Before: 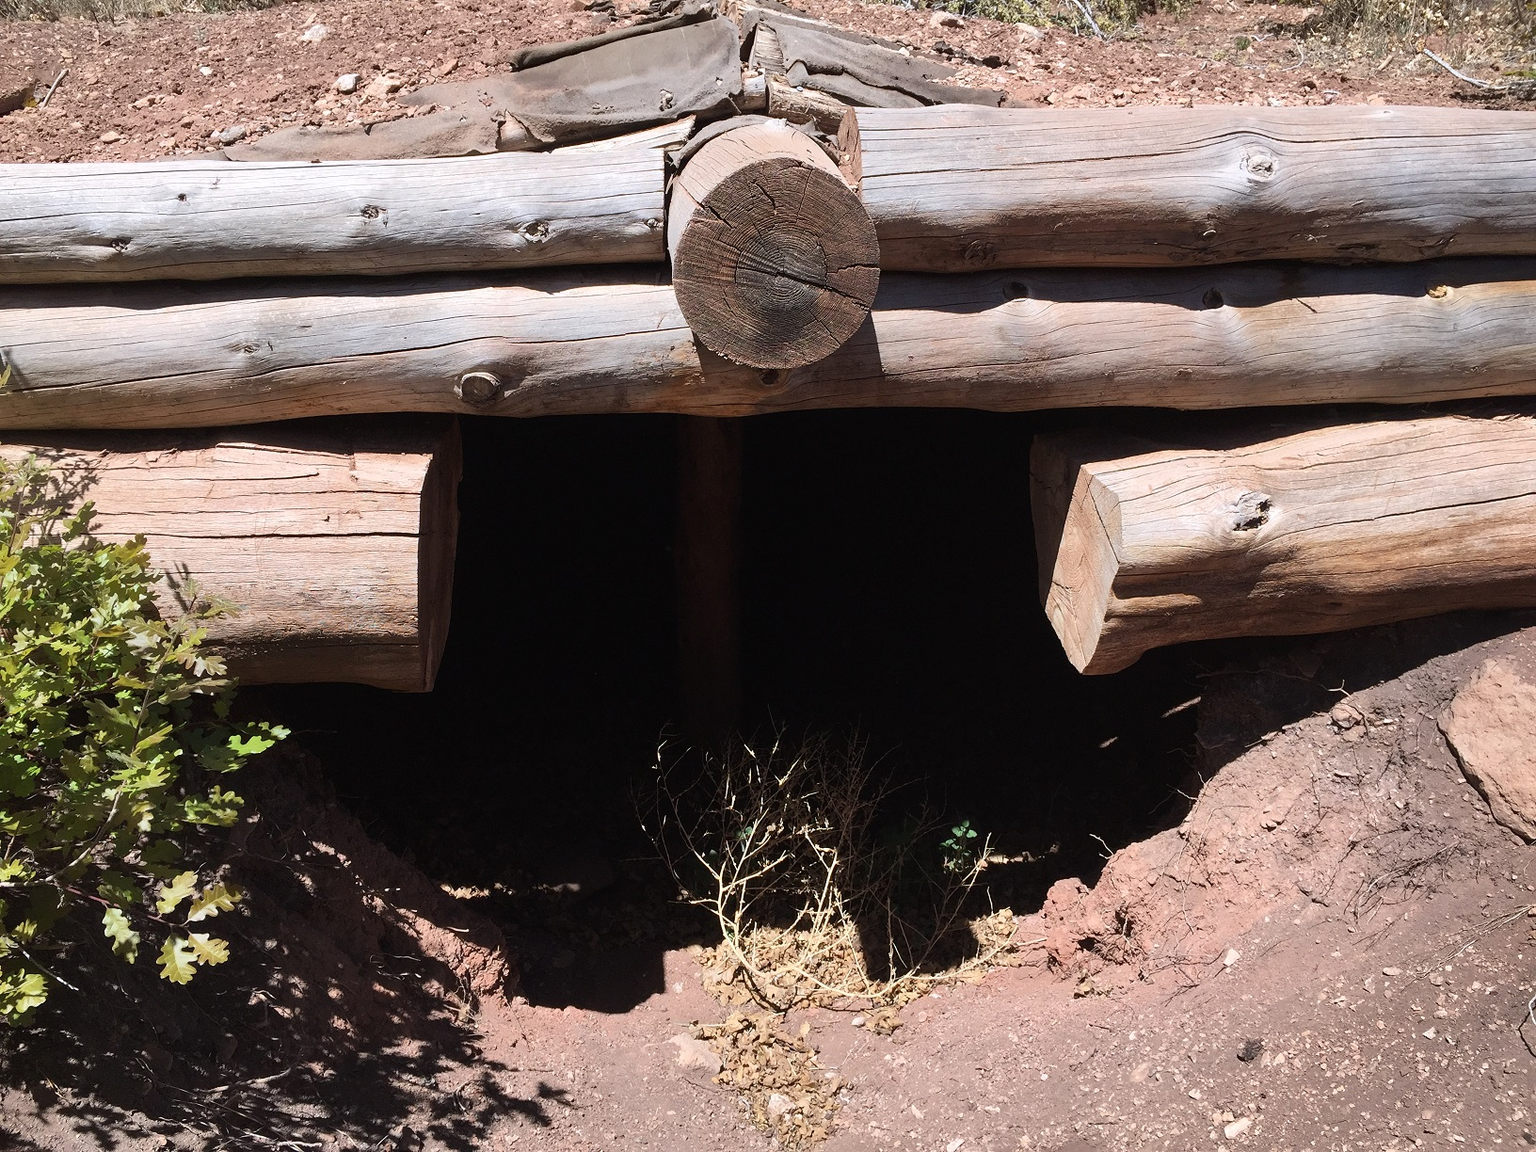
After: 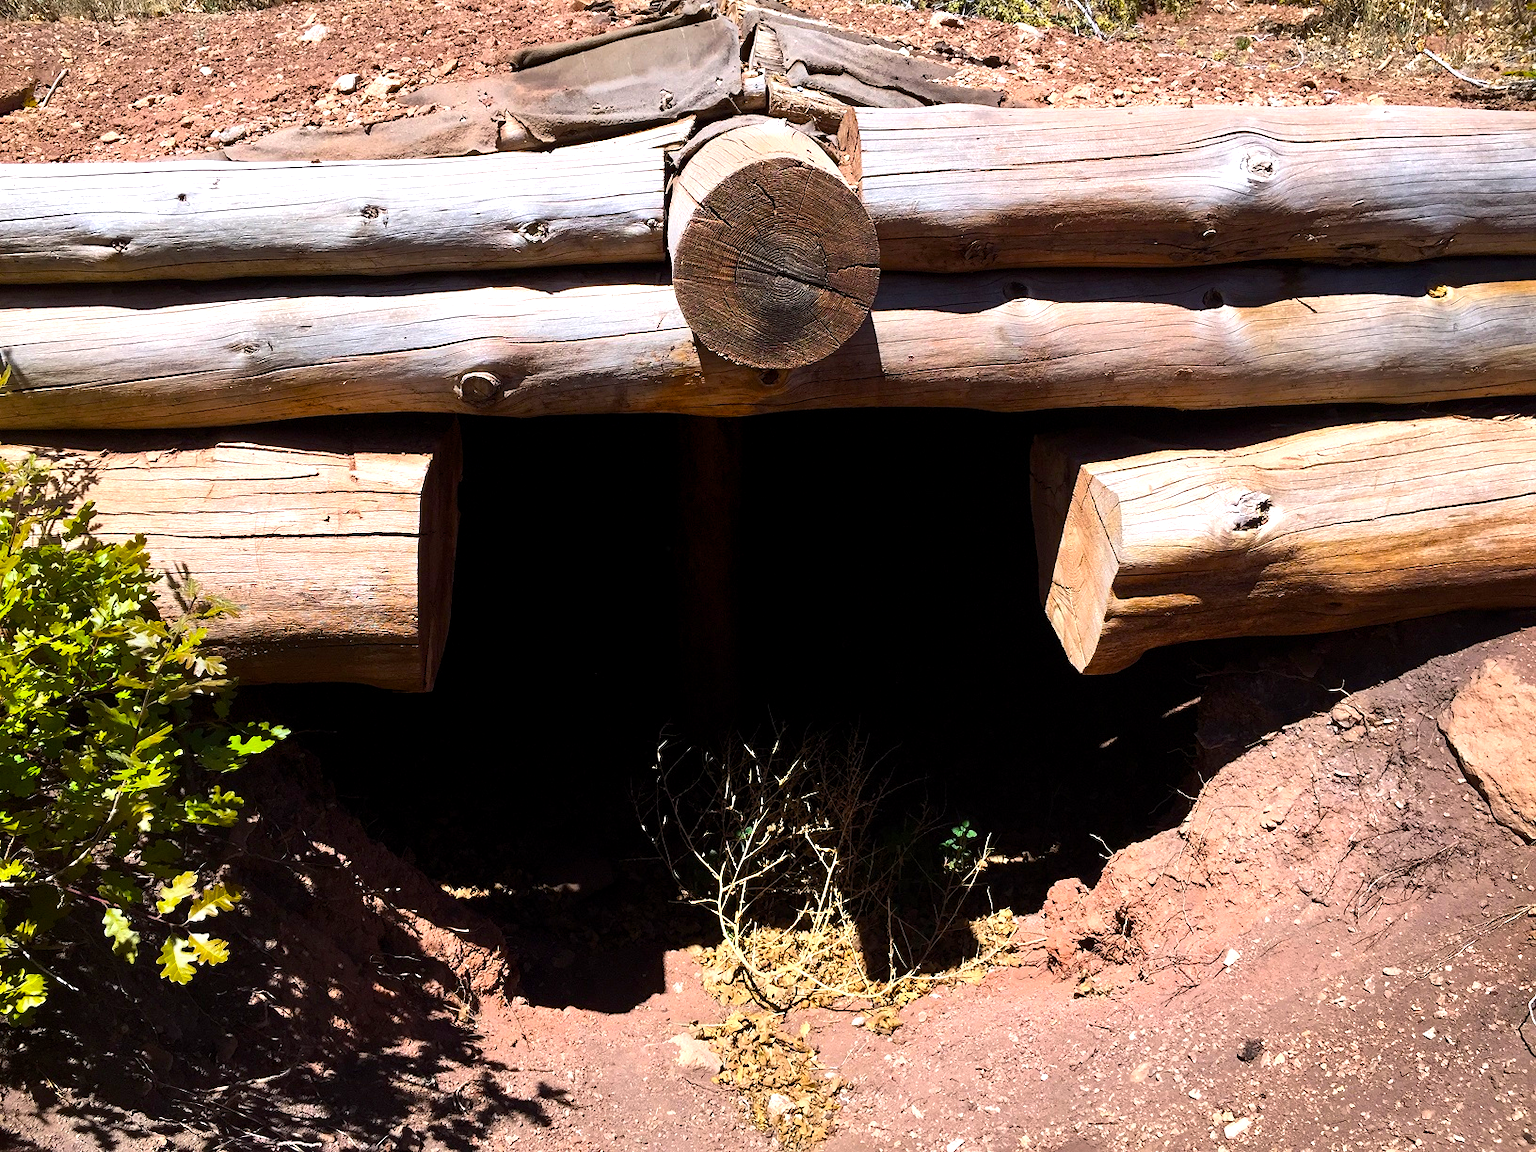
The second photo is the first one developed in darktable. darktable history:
color balance rgb: global offset › luminance -0.285%, global offset › hue 260.49°, linear chroma grading › global chroma 15.638%, perceptual saturation grading › global saturation 40.778%, perceptual brilliance grading › global brilliance 14.173%, perceptual brilliance grading › shadows -35.332%, global vibrance 20%
